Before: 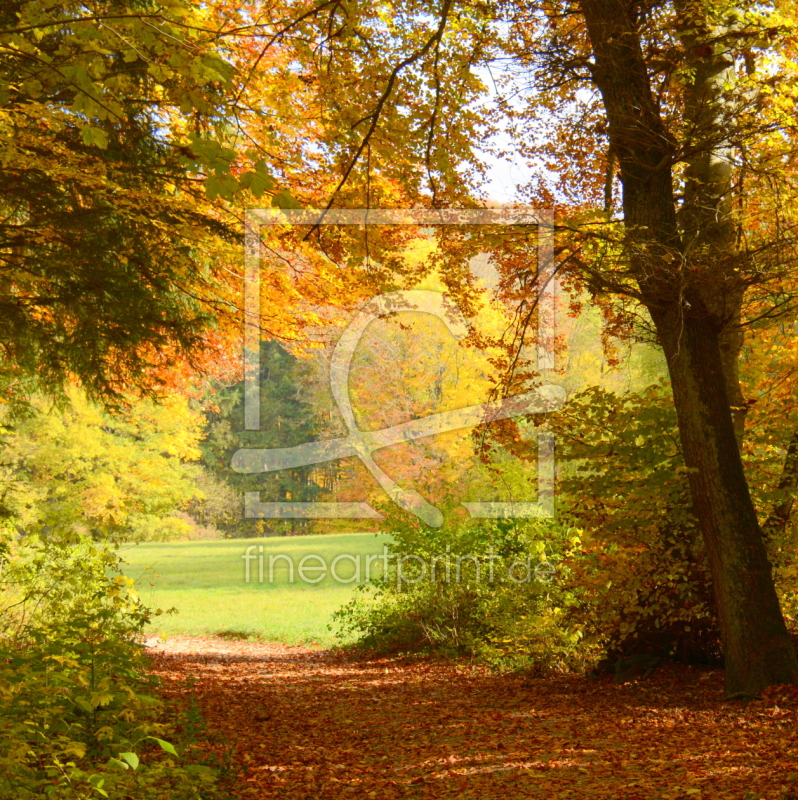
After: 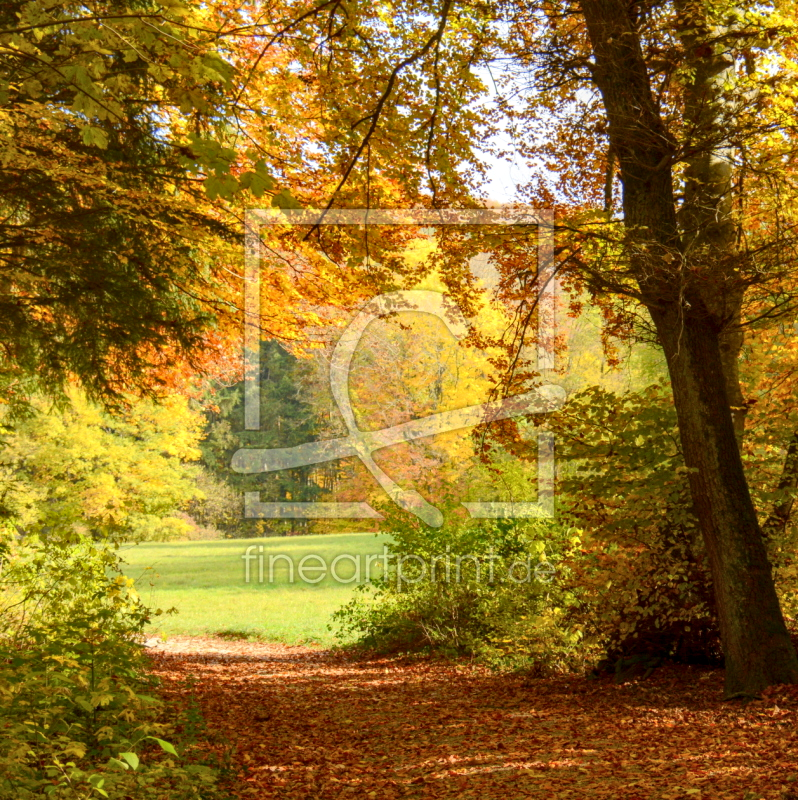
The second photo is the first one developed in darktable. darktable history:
shadows and highlights: shadows 29.28, highlights -29.34, low approximation 0.01, soften with gaussian
local contrast: highlights 26%, detail 130%
